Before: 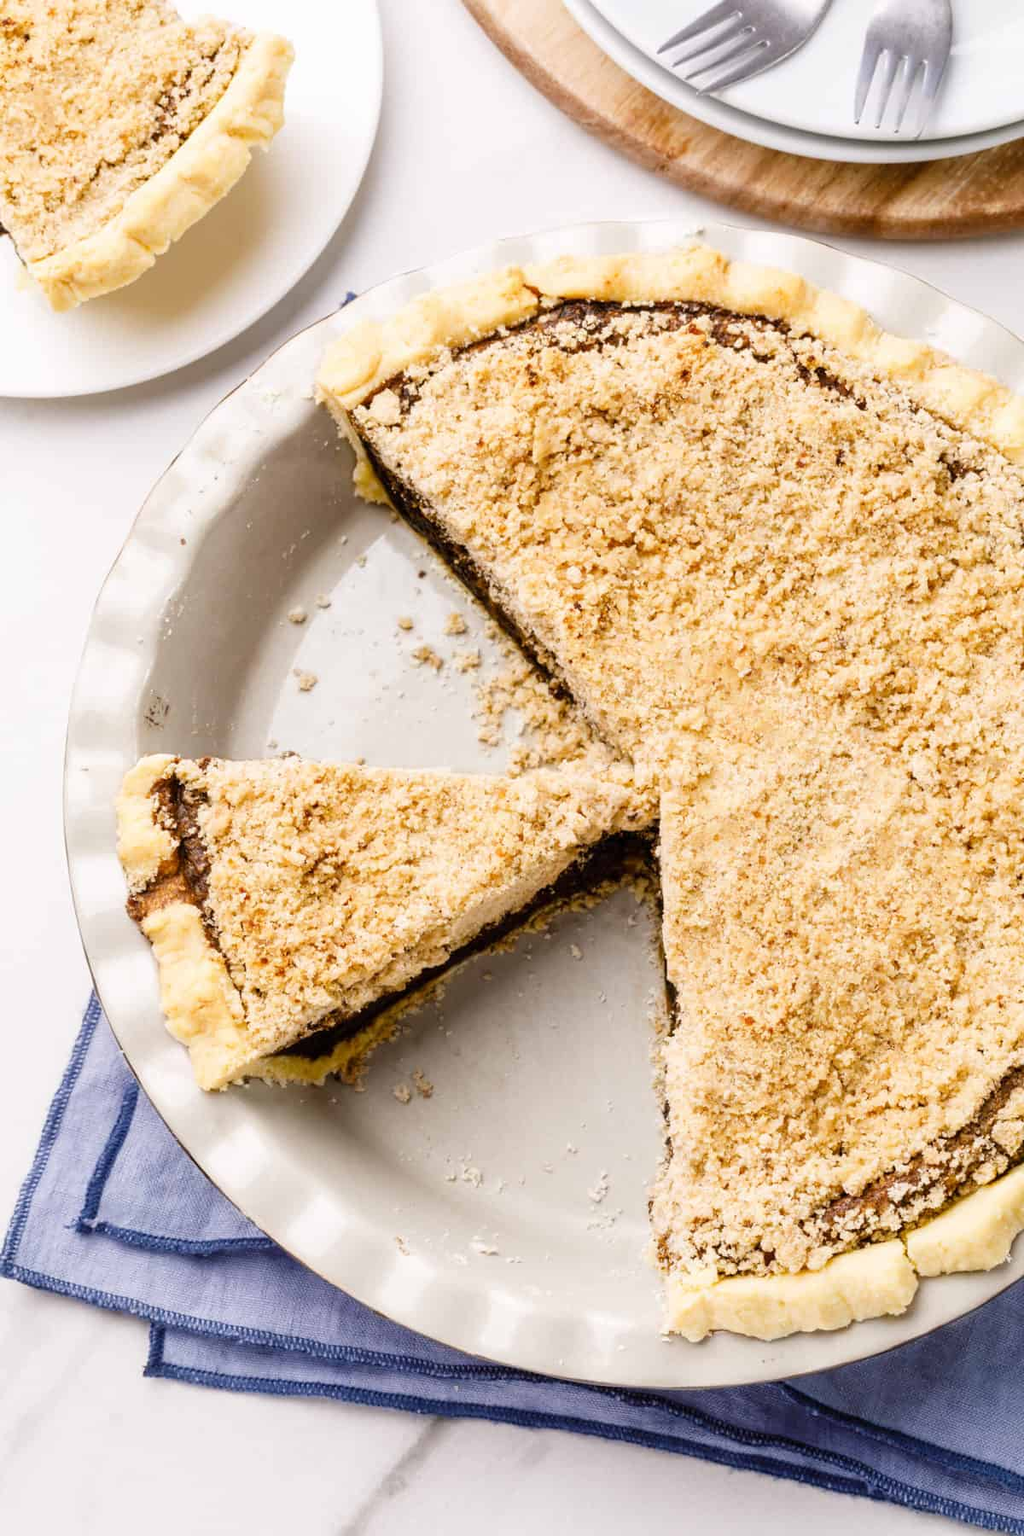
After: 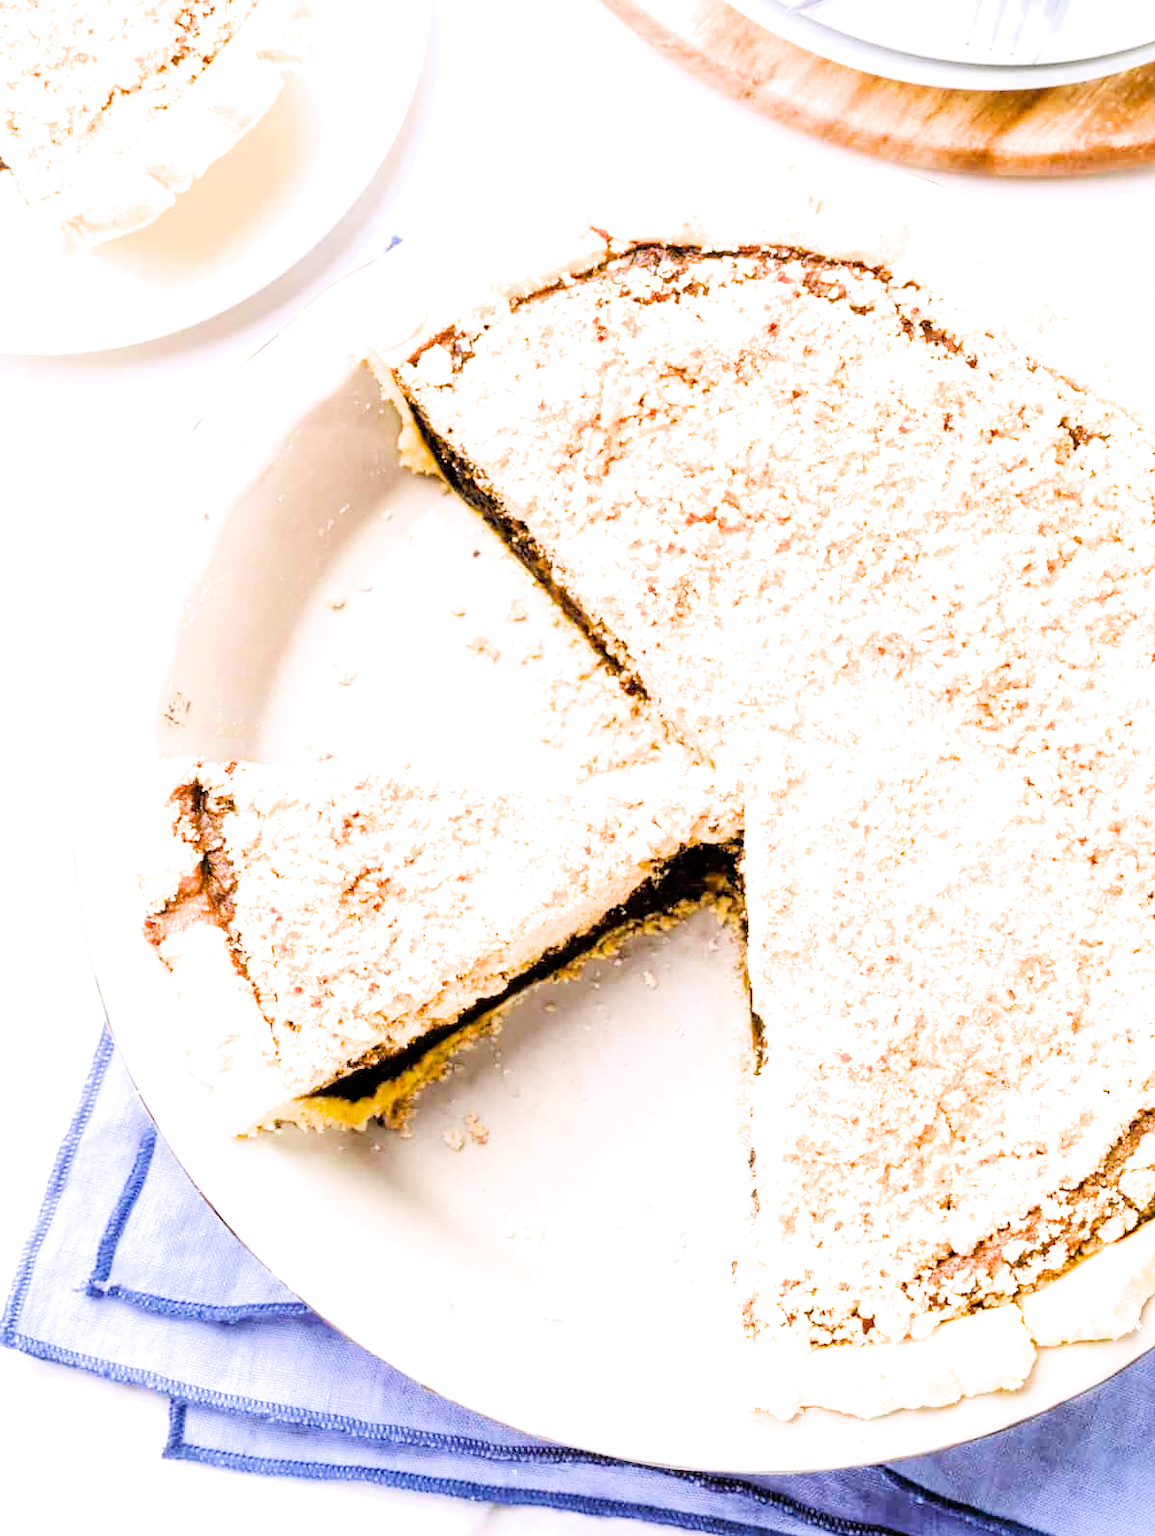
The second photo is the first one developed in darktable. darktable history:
filmic rgb: black relative exposure -8.01 EV, white relative exposure 4.03 EV, threshold 2.97 EV, hardness 4.12, enable highlight reconstruction true
exposure: exposure 1.261 EV, compensate exposure bias true, compensate highlight preservation false
tone equalizer: -8 EV -1.06 EV, -7 EV -1 EV, -6 EV -0.874 EV, -5 EV -0.616 EV, -3 EV 0.58 EV, -2 EV 0.847 EV, -1 EV 1.01 EV, +0 EV 1.06 EV
color calibration: output colorfulness [0, 0.315, 0, 0], illuminant as shot in camera, x 0.358, y 0.373, temperature 4628.91 K
crop and rotate: top 5.492%, bottom 5.854%
